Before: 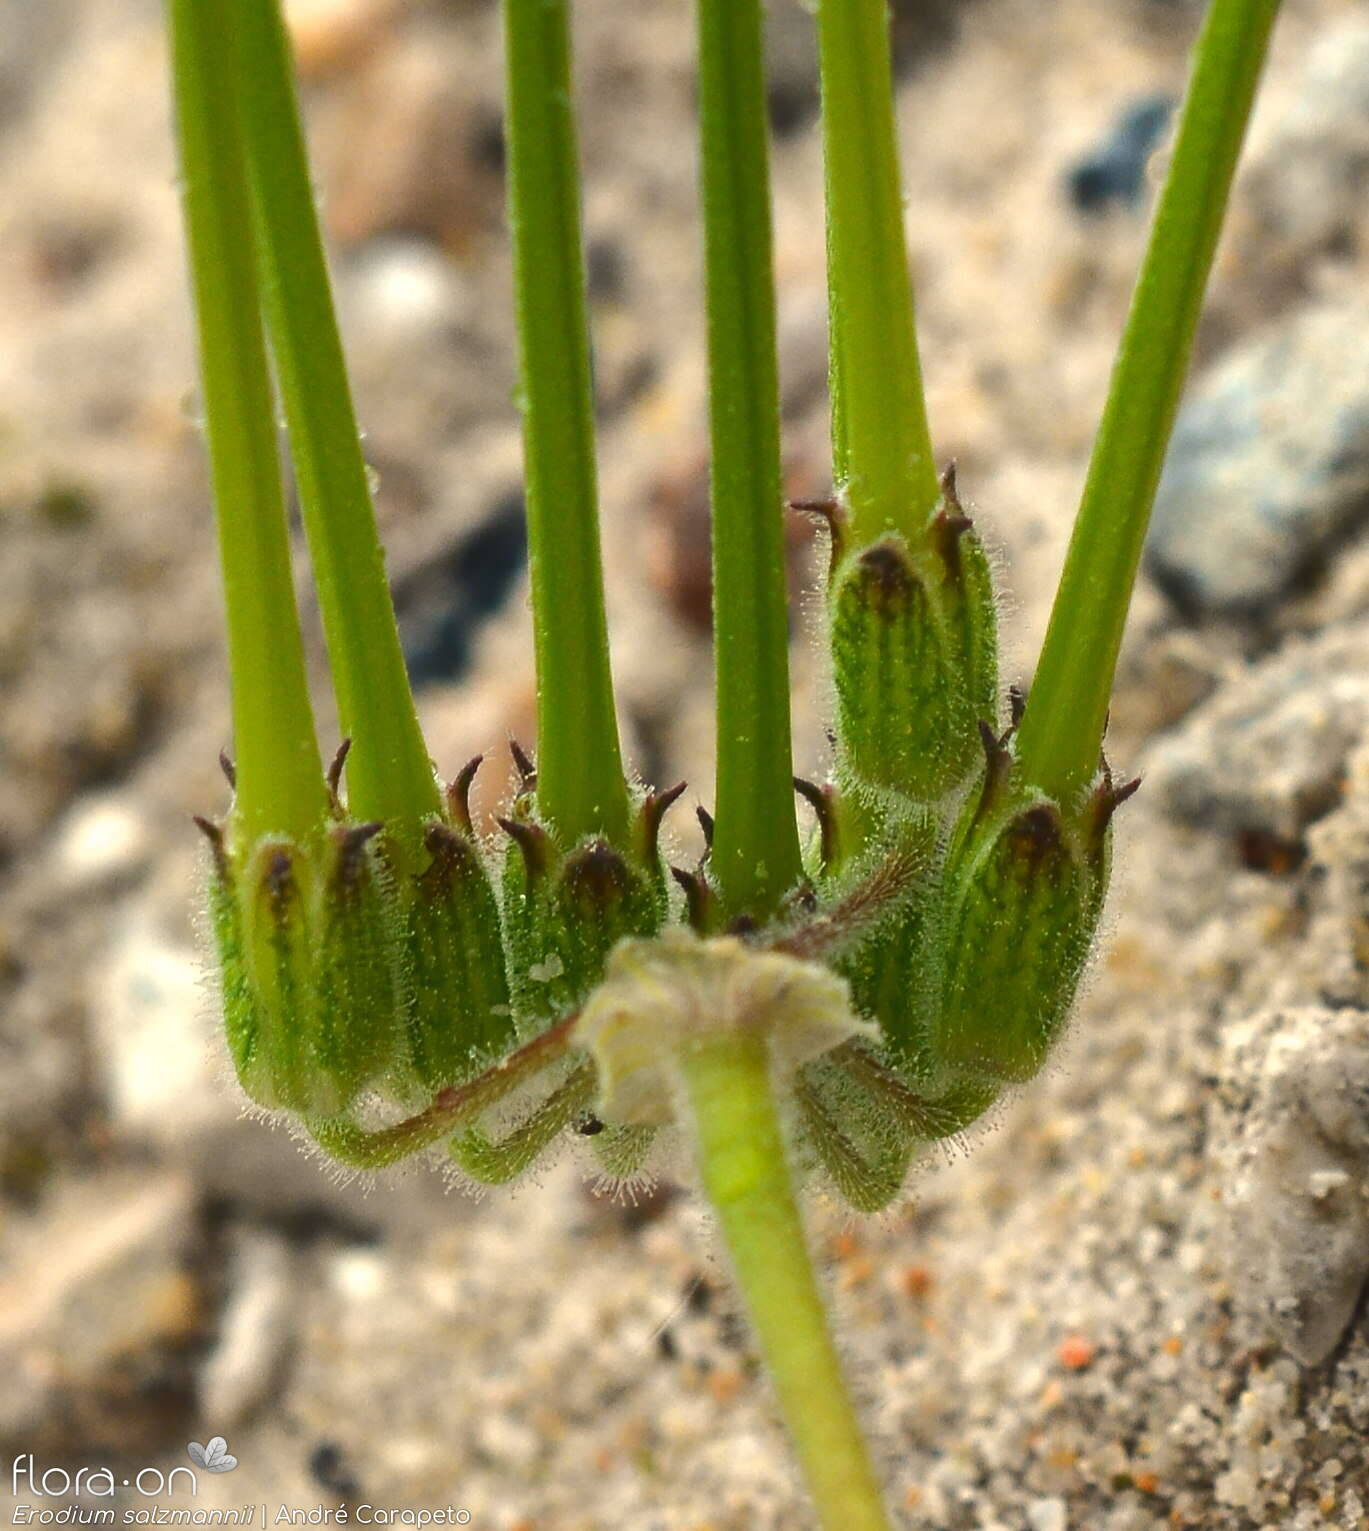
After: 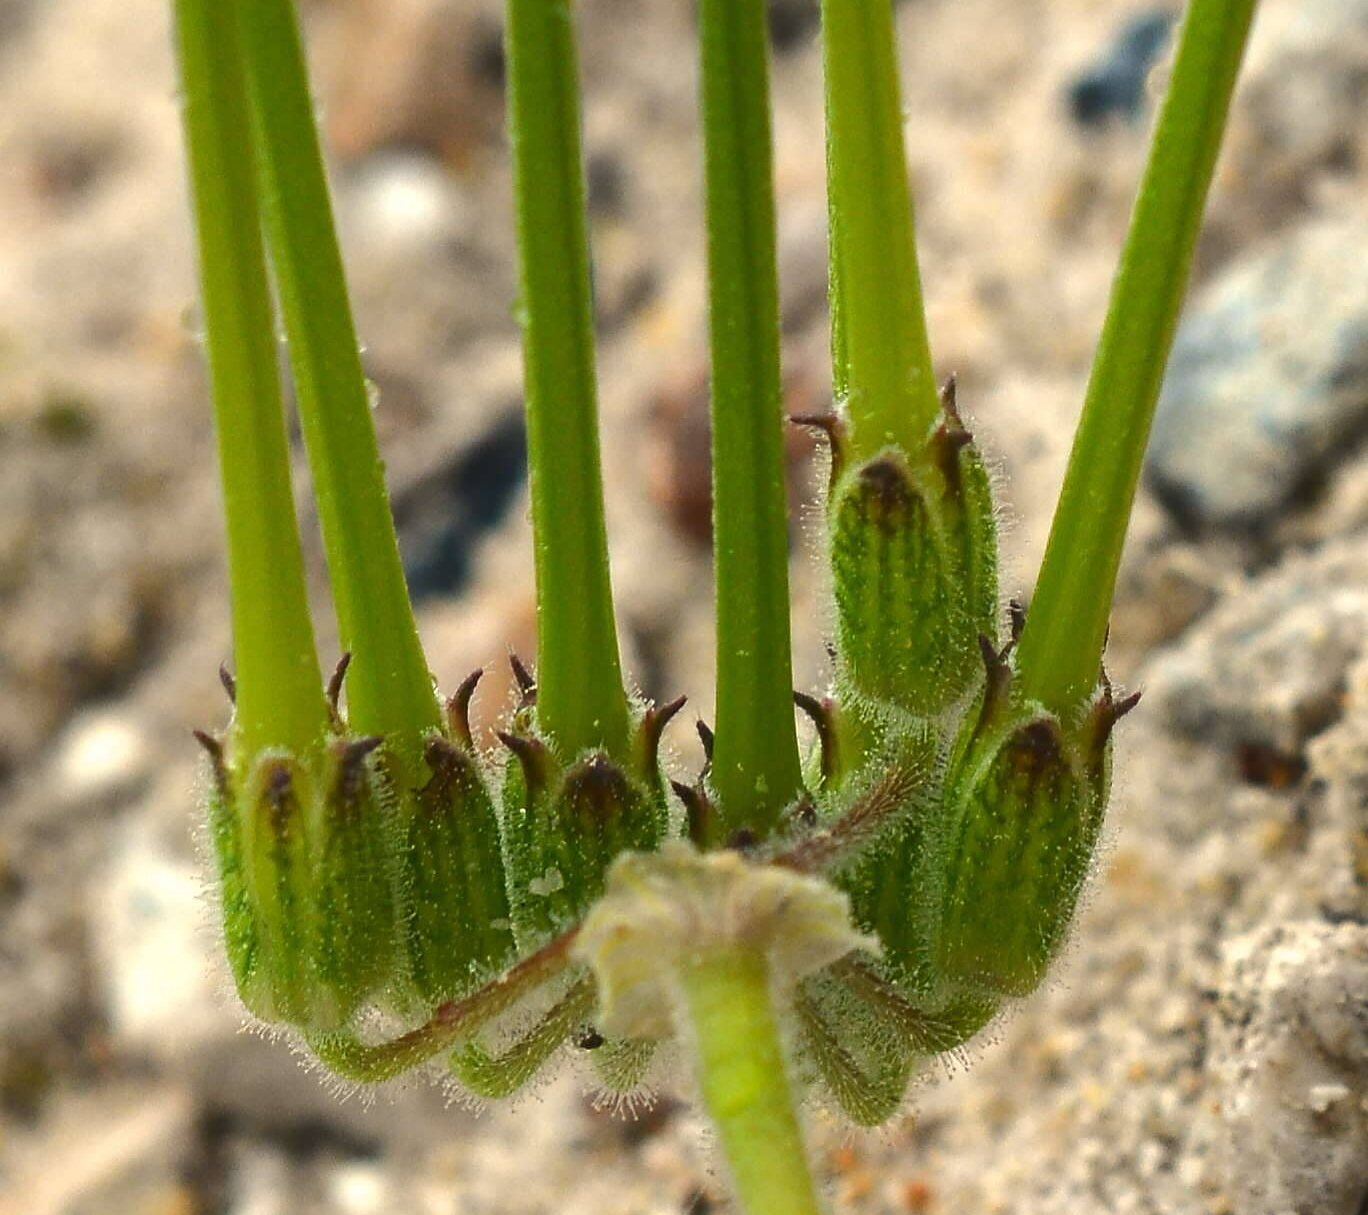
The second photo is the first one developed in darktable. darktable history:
crop and rotate: top 5.667%, bottom 14.937%
sharpen: amount 0.2
